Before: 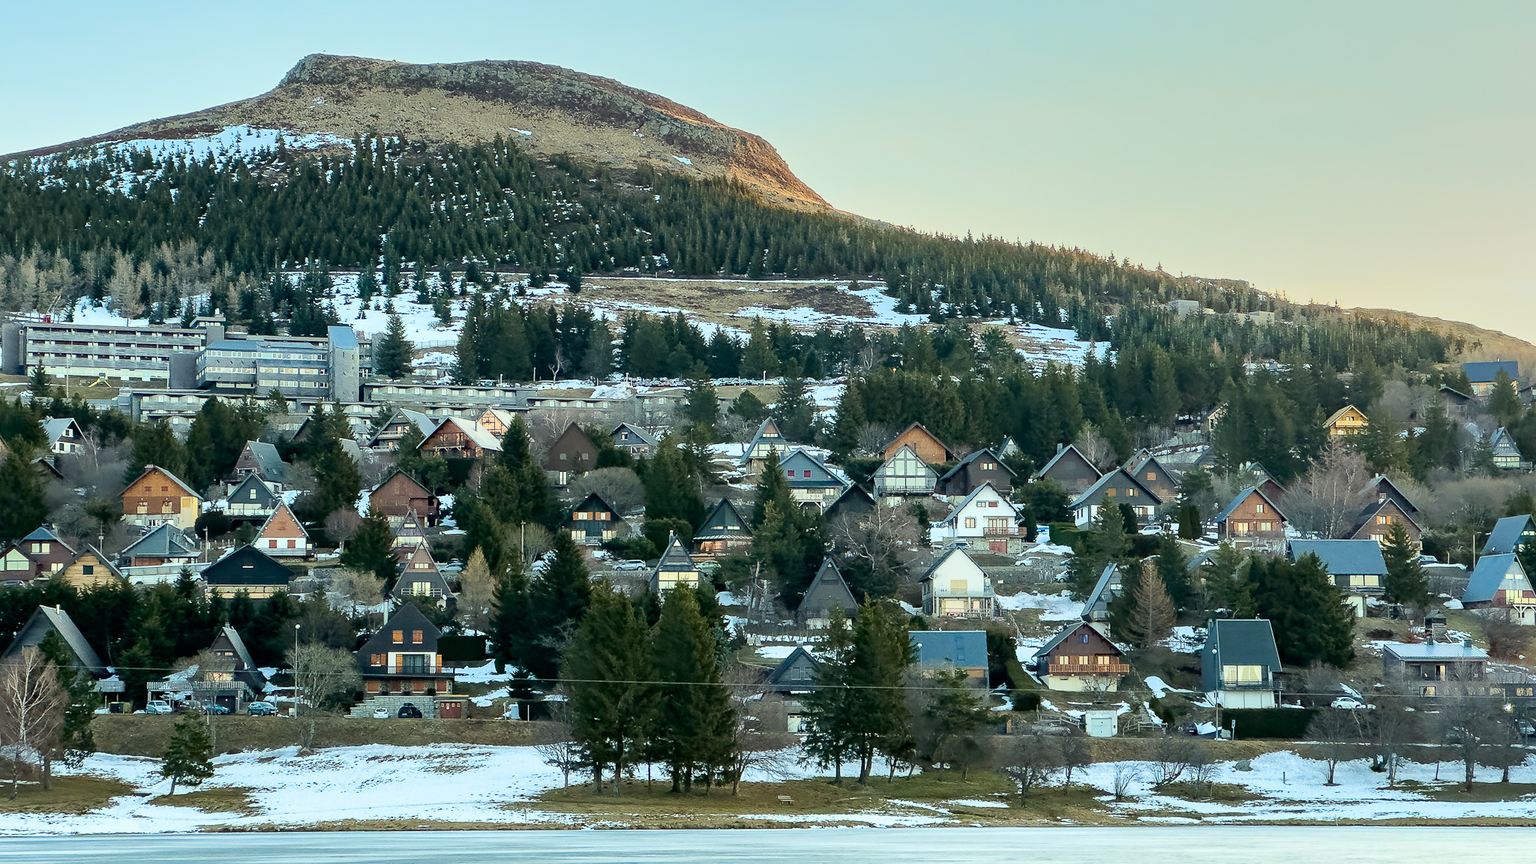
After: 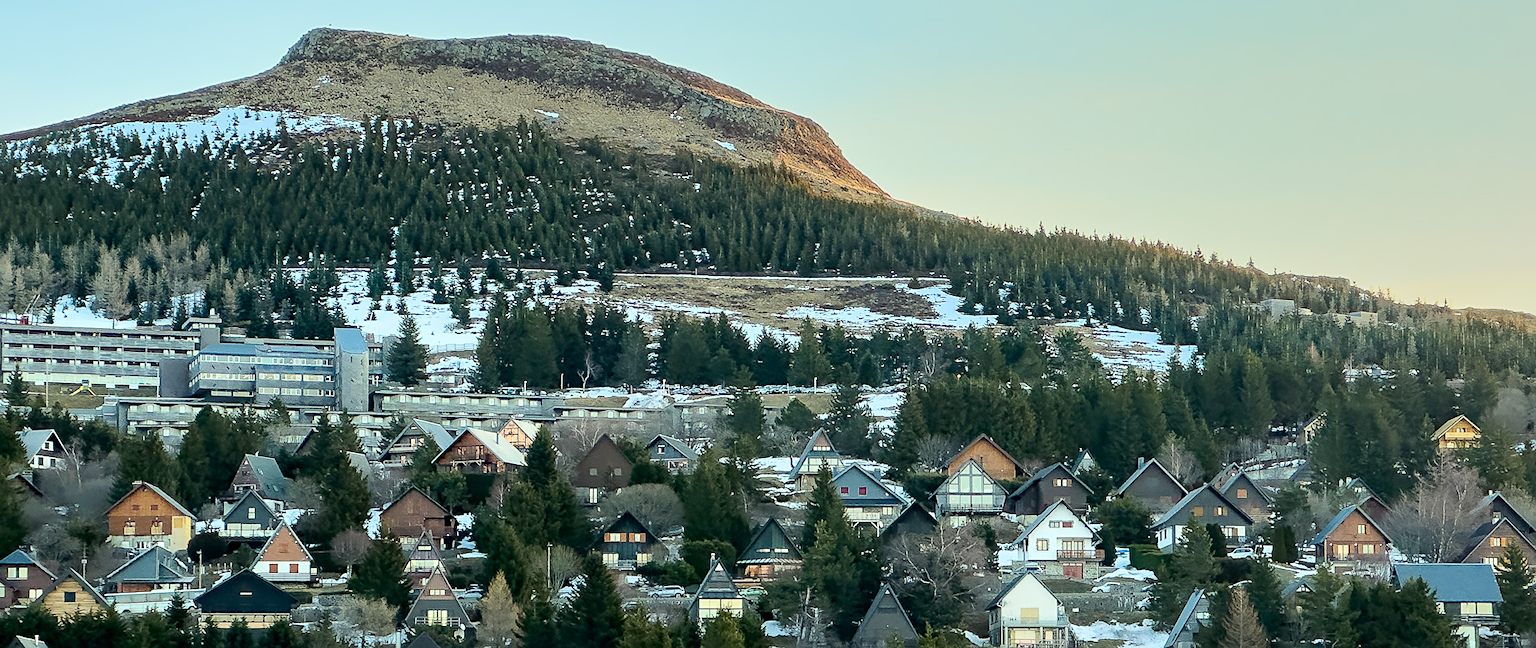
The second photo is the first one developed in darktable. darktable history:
exposure: compensate highlight preservation false
sharpen: amount 0.201
crop: left 1.622%, top 3.357%, right 7.654%, bottom 28.511%
